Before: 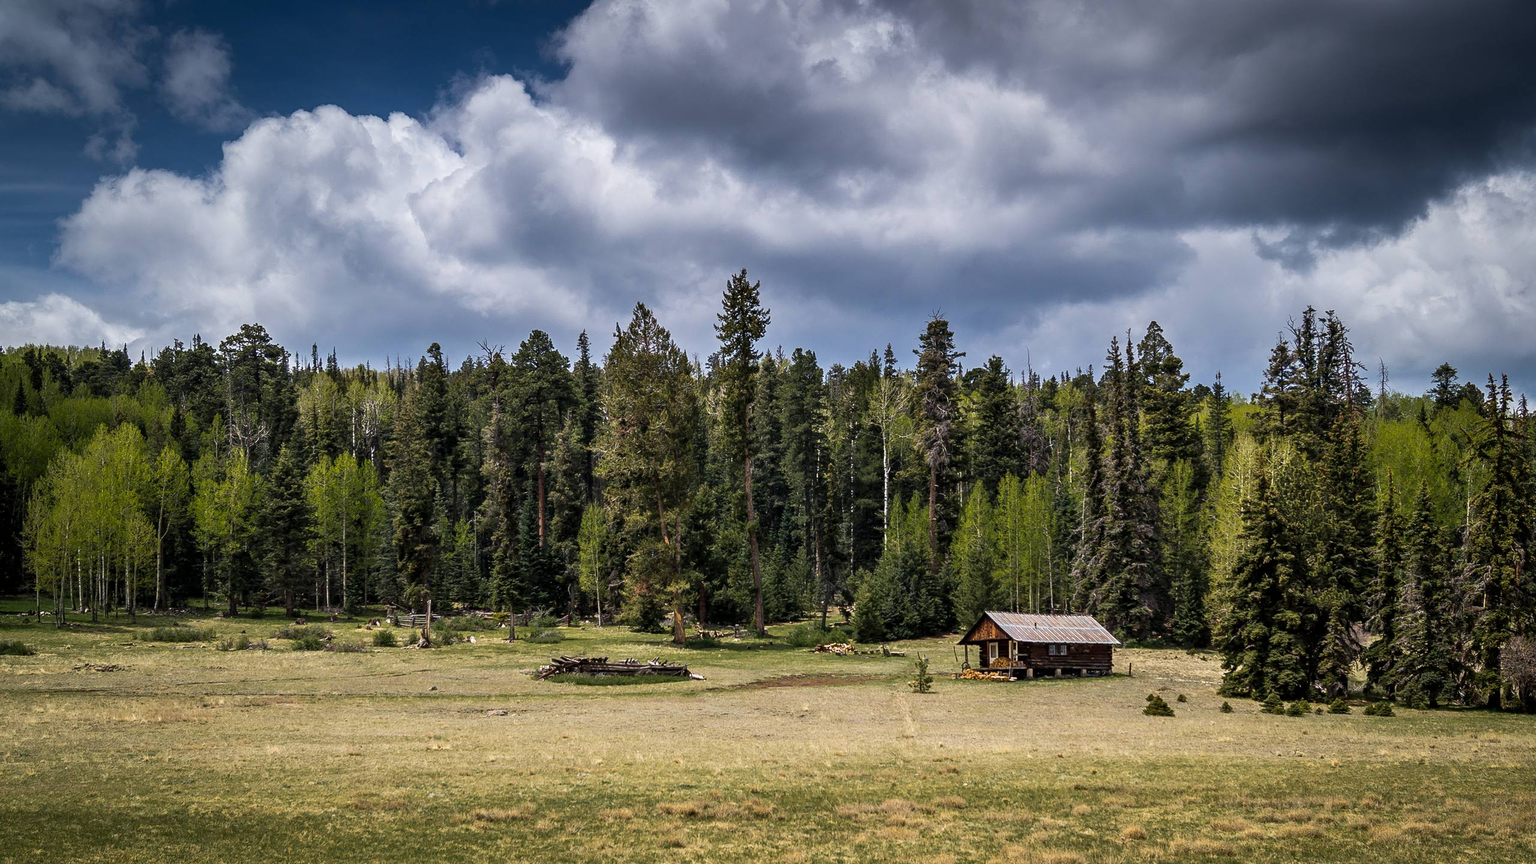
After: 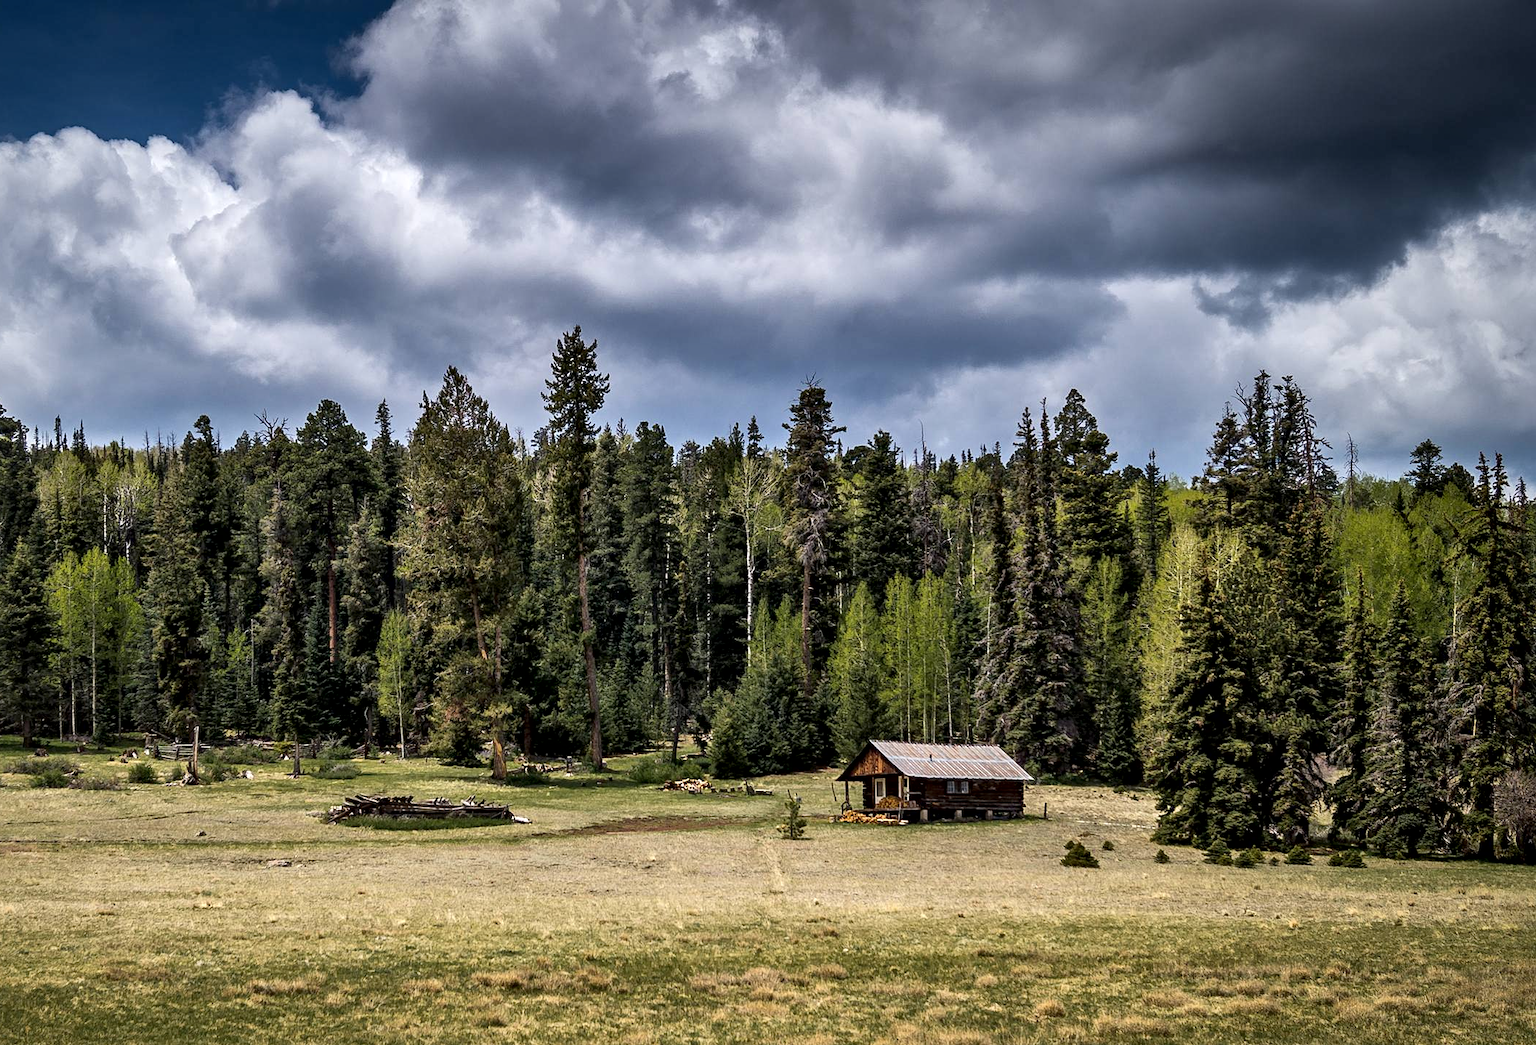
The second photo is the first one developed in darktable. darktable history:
local contrast: mode bilateral grid, contrast 25, coarseness 60, detail 151%, midtone range 0.2
crop: left 17.397%, bottom 0.017%
